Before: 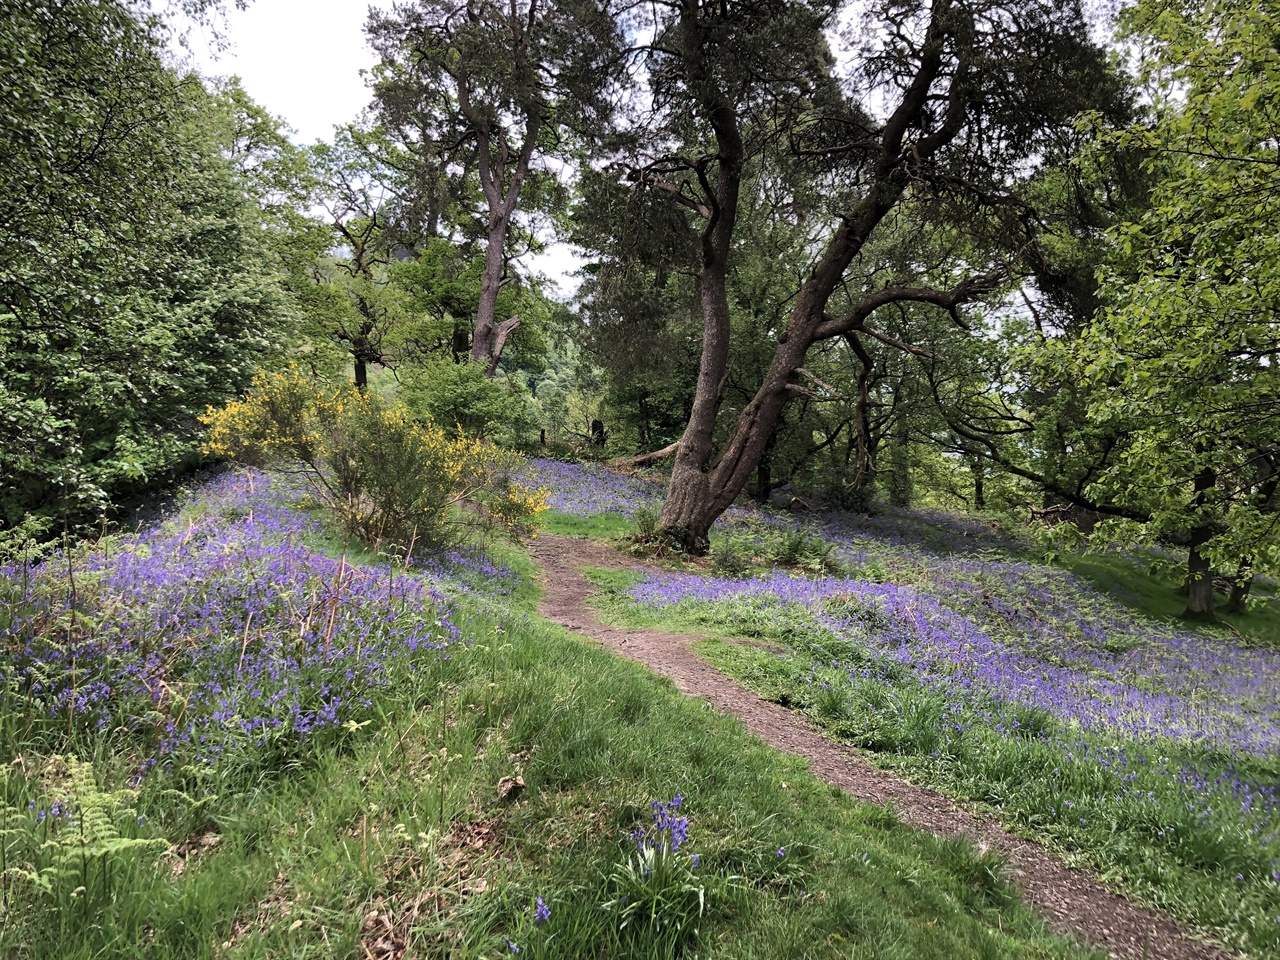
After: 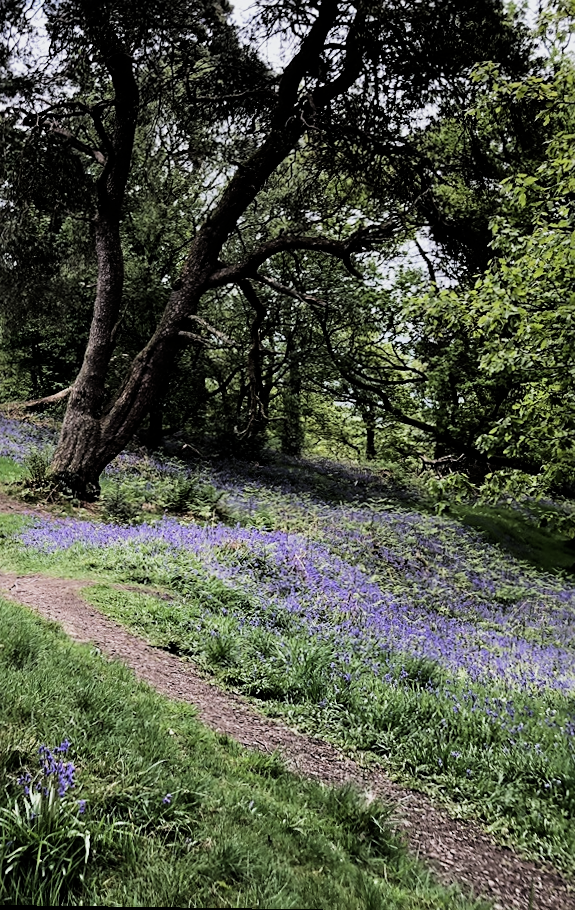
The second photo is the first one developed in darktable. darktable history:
white balance: red 0.982, blue 1.018
rotate and perspective: rotation 0.8°, automatic cropping off
crop: left 47.628%, top 6.643%, right 7.874%
filmic rgb: black relative exposure -5 EV, white relative exposure 3.5 EV, hardness 3.19, contrast 1.4, highlights saturation mix -50%
sharpen: amount 0.2
